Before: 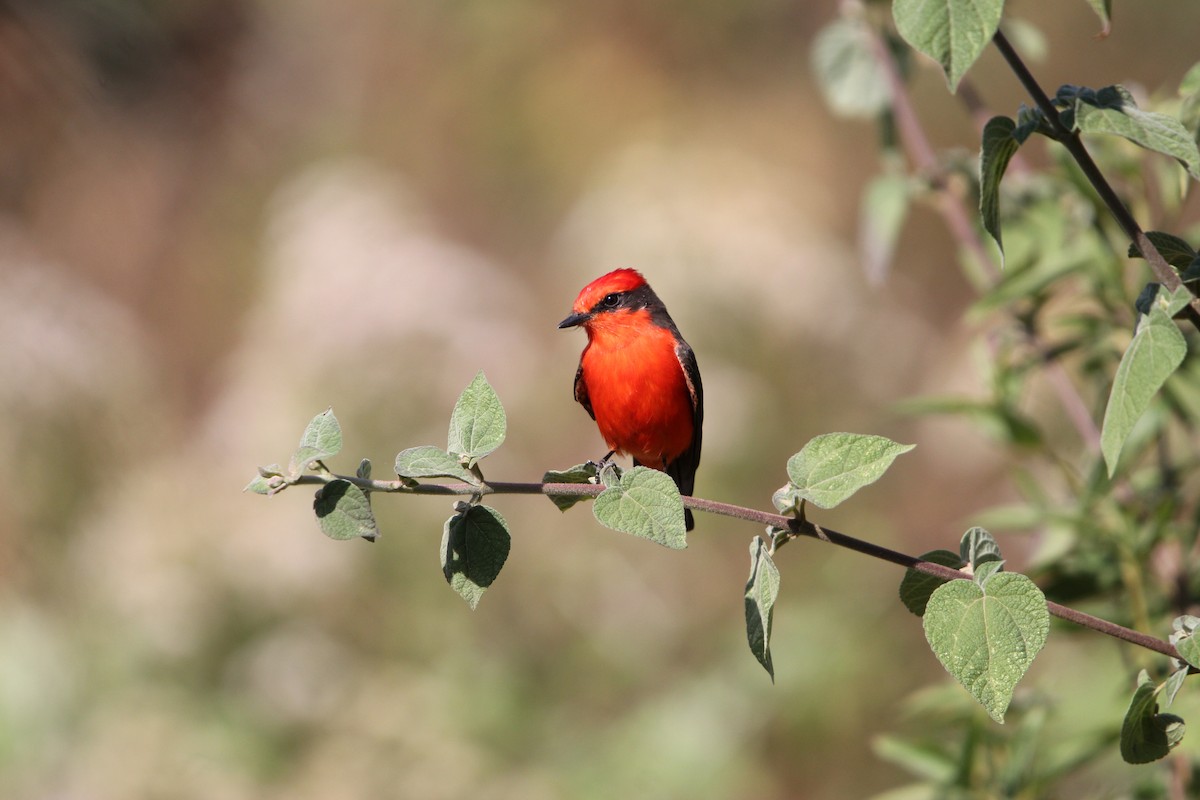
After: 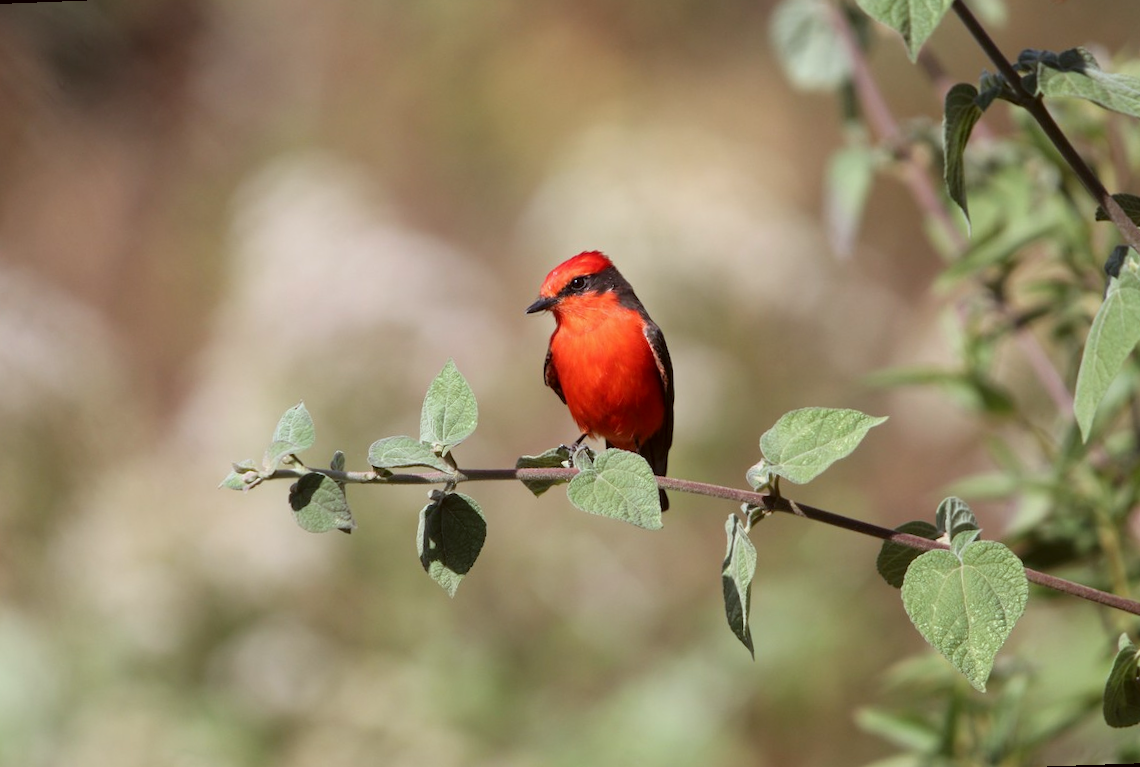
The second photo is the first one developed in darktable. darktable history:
rotate and perspective: rotation -2.12°, lens shift (vertical) 0.009, lens shift (horizontal) -0.008, automatic cropping original format, crop left 0.036, crop right 0.964, crop top 0.05, crop bottom 0.959
color correction: highlights a* -4.98, highlights b* -3.76, shadows a* 3.83, shadows b* 4.08
